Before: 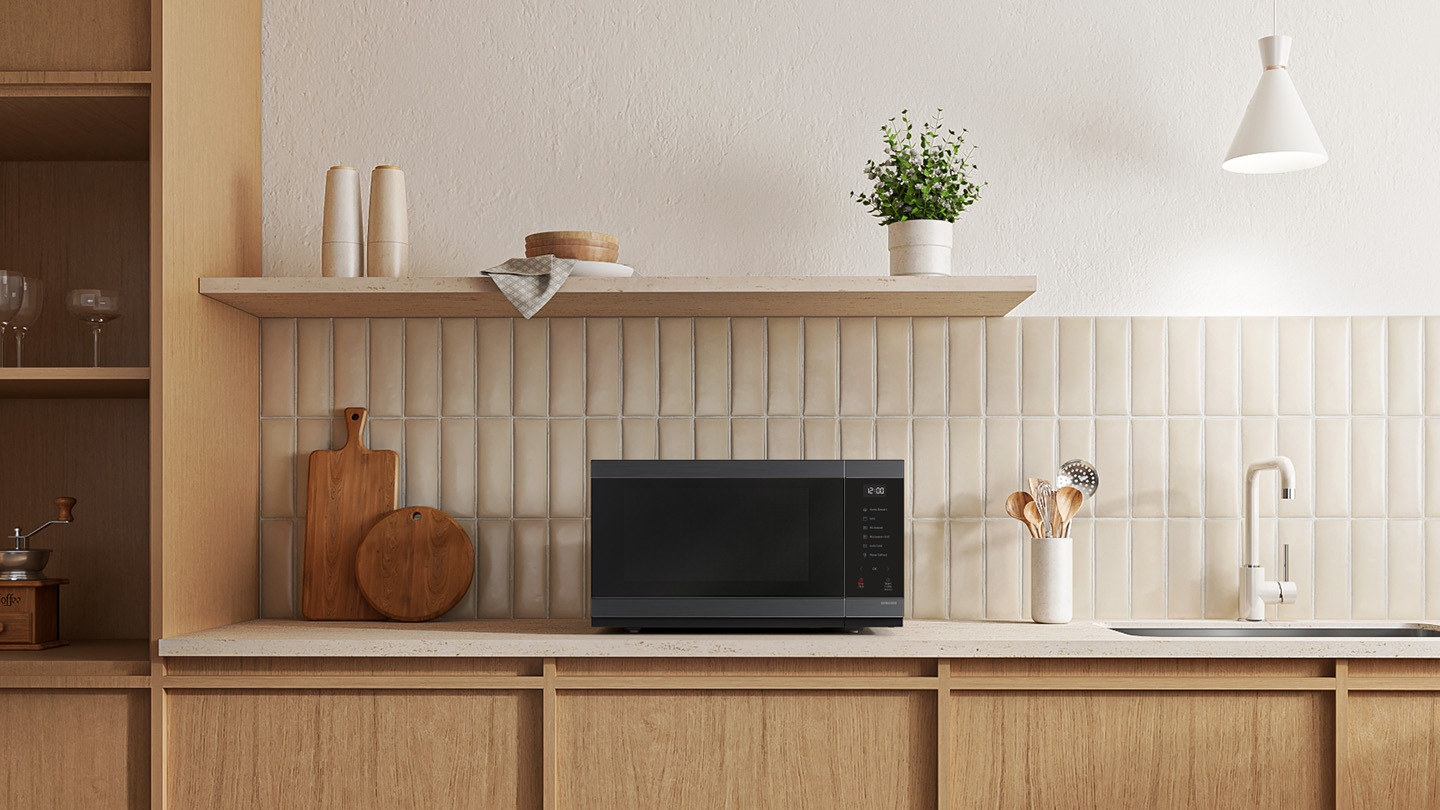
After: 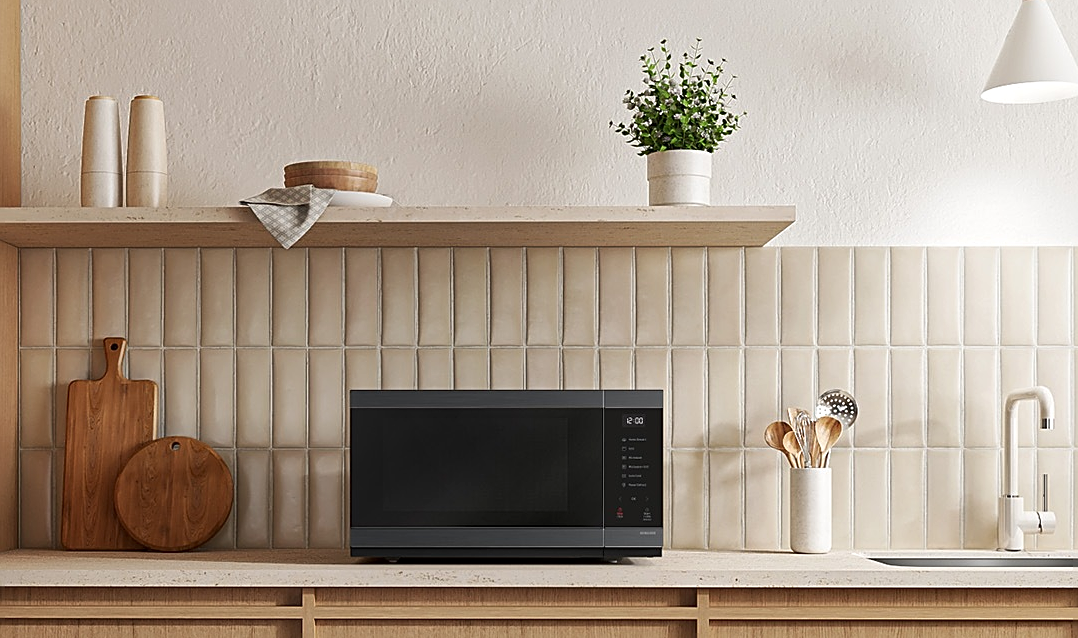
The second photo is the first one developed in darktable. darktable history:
crop: left 16.768%, top 8.653%, right 8.362%, bottom 12.485%
local contrast: mode bilateral grid, contrast 20, coarseness 50, detail 120%, midtone range 0.2
sharpen: on, module defaults
